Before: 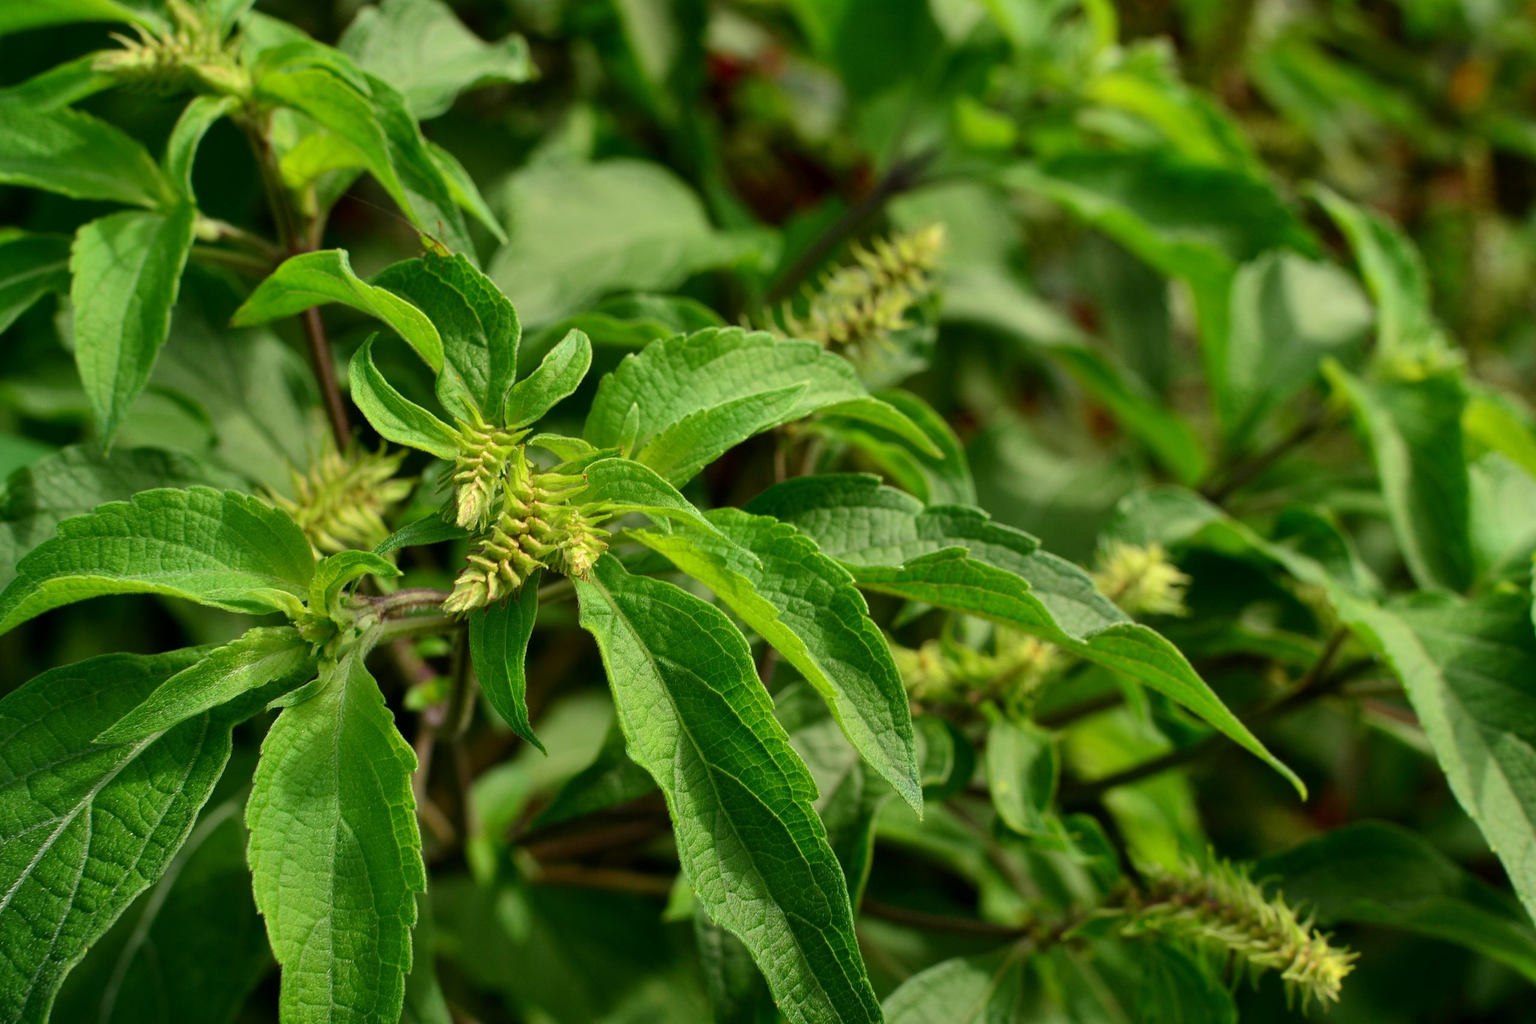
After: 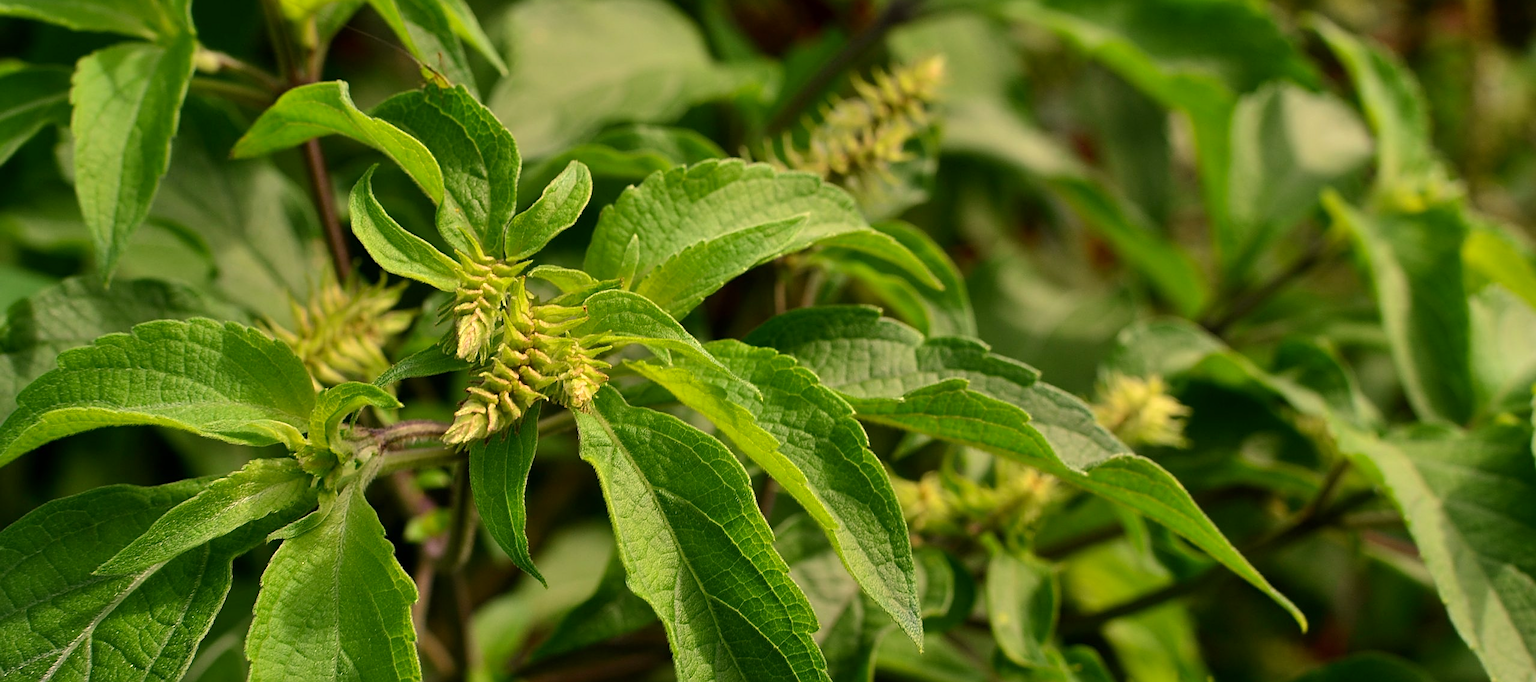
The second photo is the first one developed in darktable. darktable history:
crop: top 16.502%, bottom 16.777%
sharpen: on, module defaults
color correction: highlights a* 14.7, highlights b* 4.84
